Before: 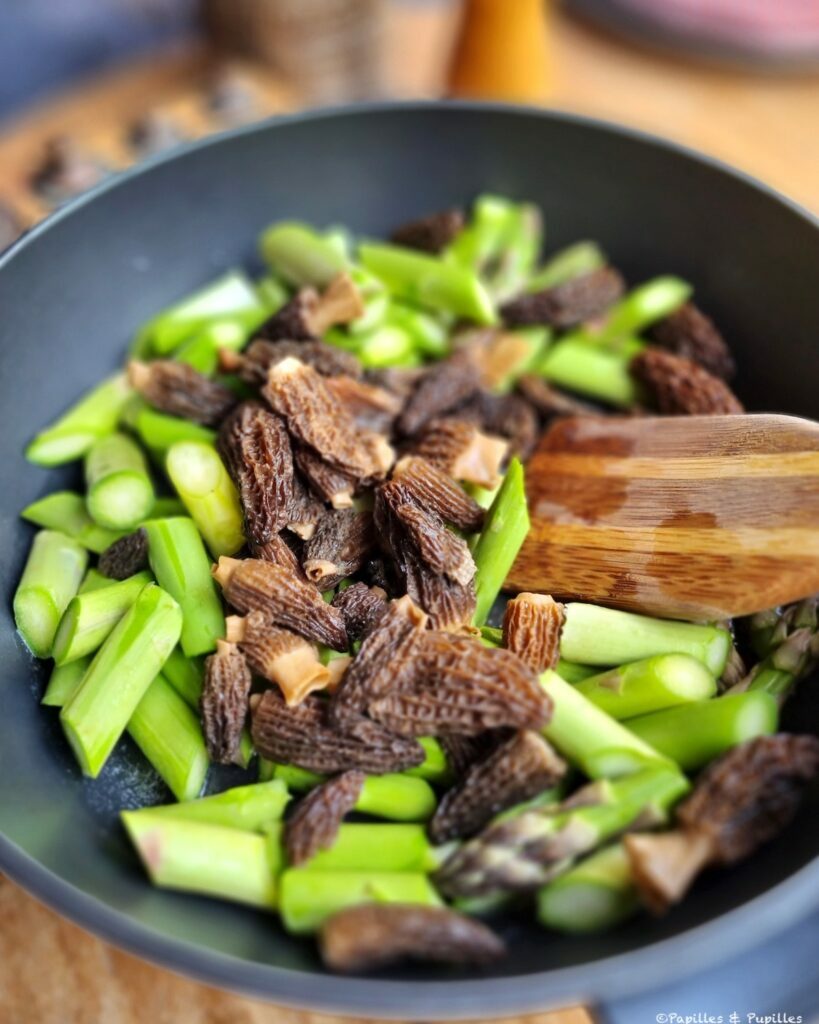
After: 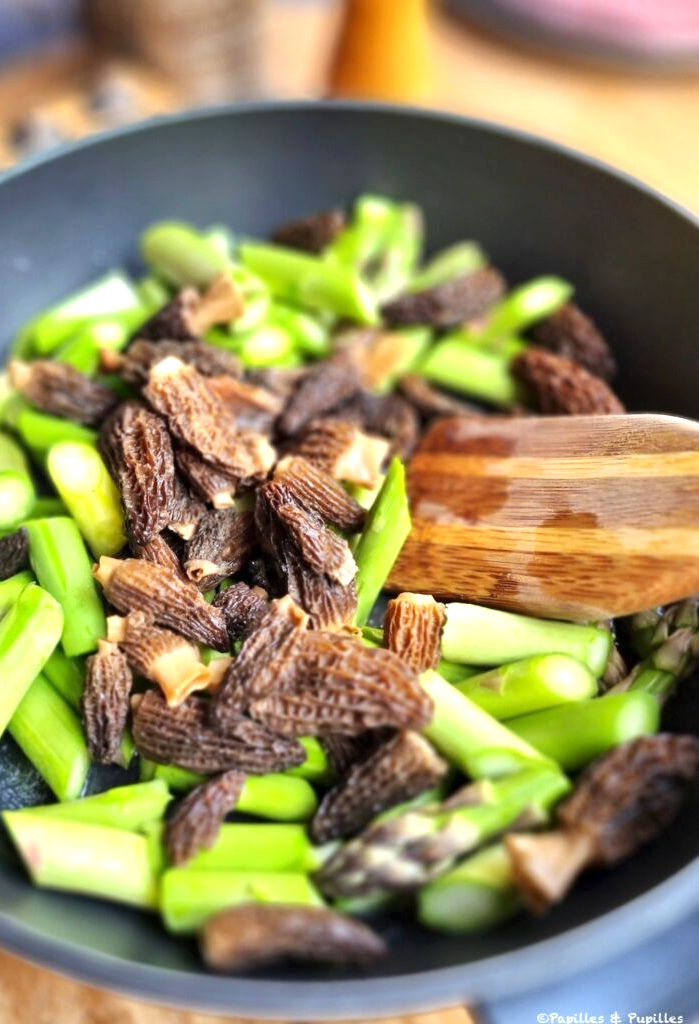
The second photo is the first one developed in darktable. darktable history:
crop and rotate: left 14.58%
exposure: exposure 0.563 EV, compensate highlight preservation false
